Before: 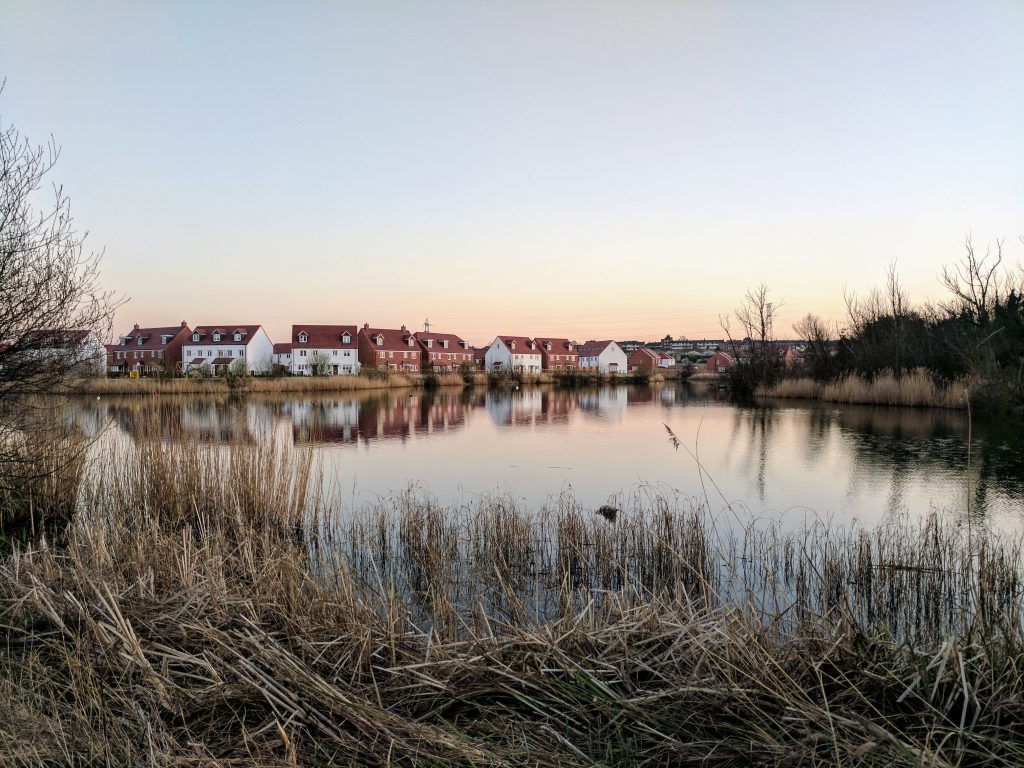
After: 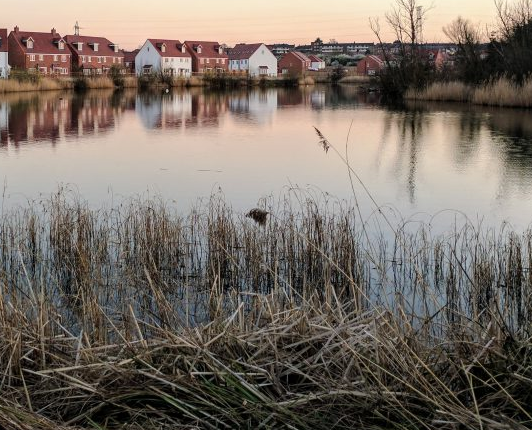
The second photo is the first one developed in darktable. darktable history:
crop: left 34.242%, top 38.707%, right 13.744%, bottom 5.224%
